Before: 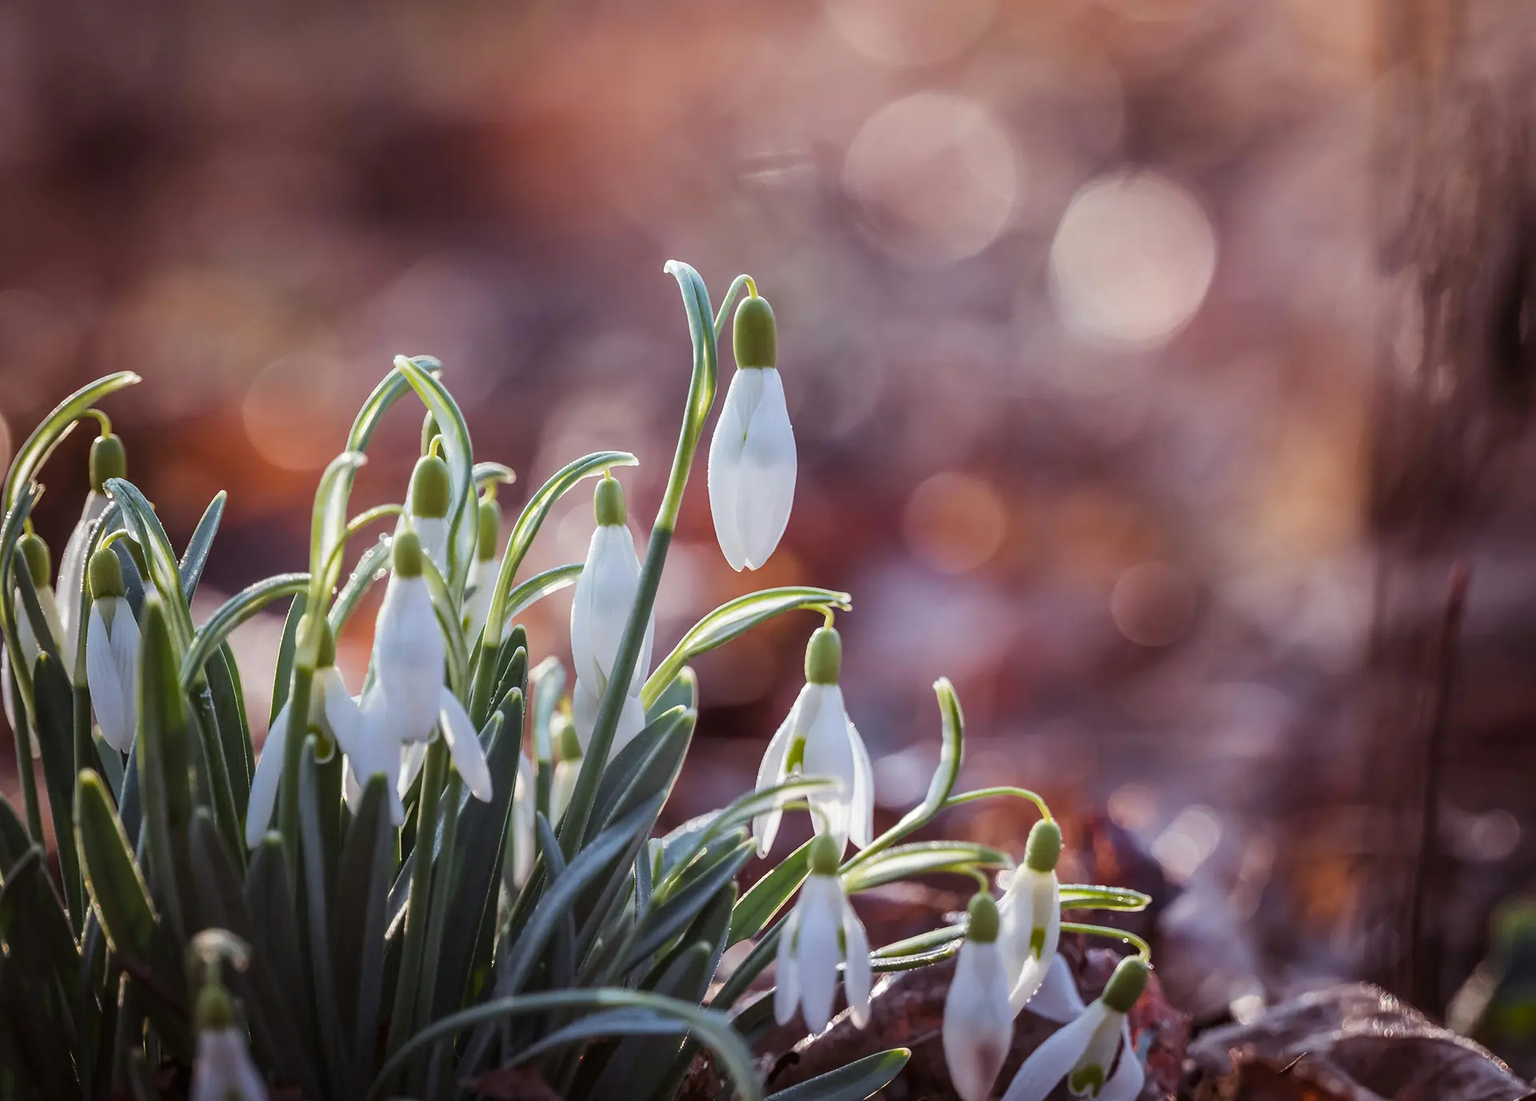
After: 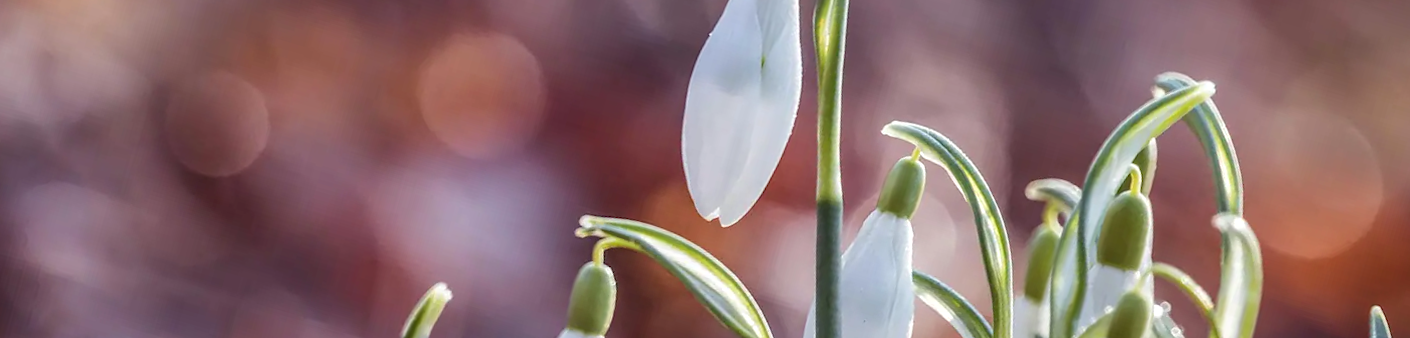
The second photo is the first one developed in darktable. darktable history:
rotate and perspective: rotation 0.174°, lens shift (vertical) 0.013, lens shift (horizontal) 0.019, shear 0.001, automatic cropping original format, crop left 0.007, crop right 0.991, crop top 0.016, crop bottom 0.997
crop and rotate: angle 16.12°, top 30.835%, bottom 35.653%
local contrast: on, module defaults
